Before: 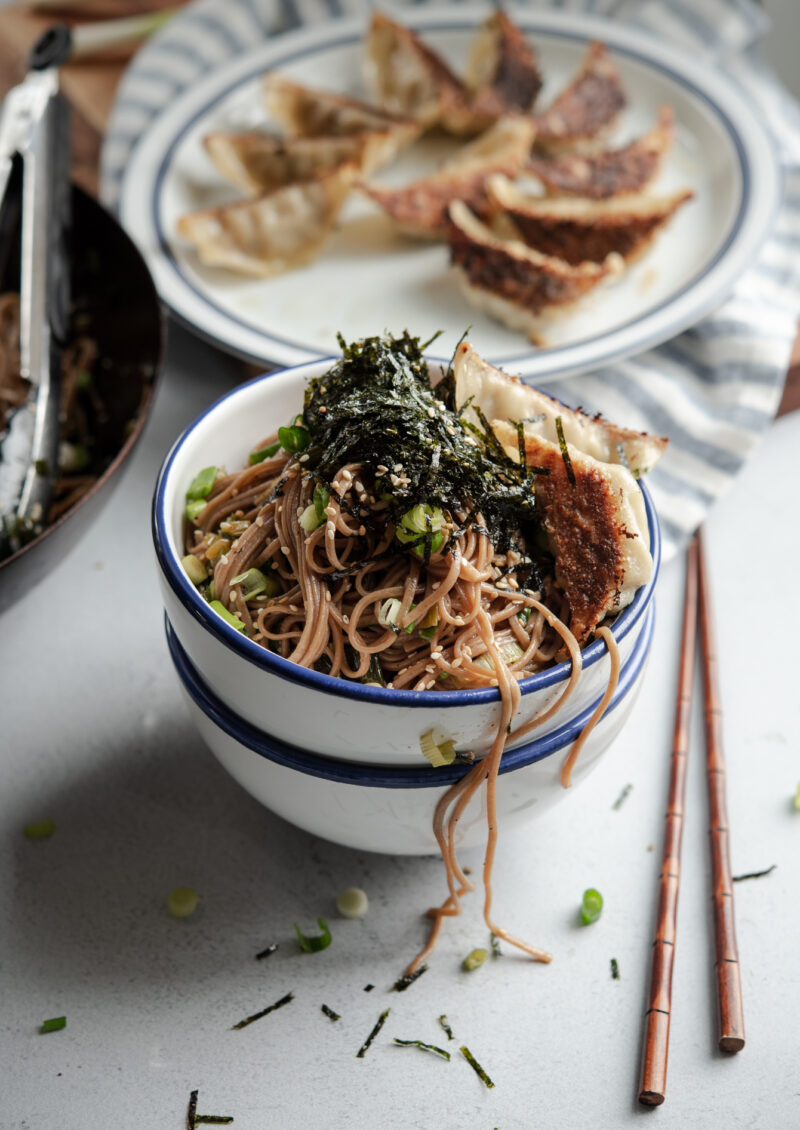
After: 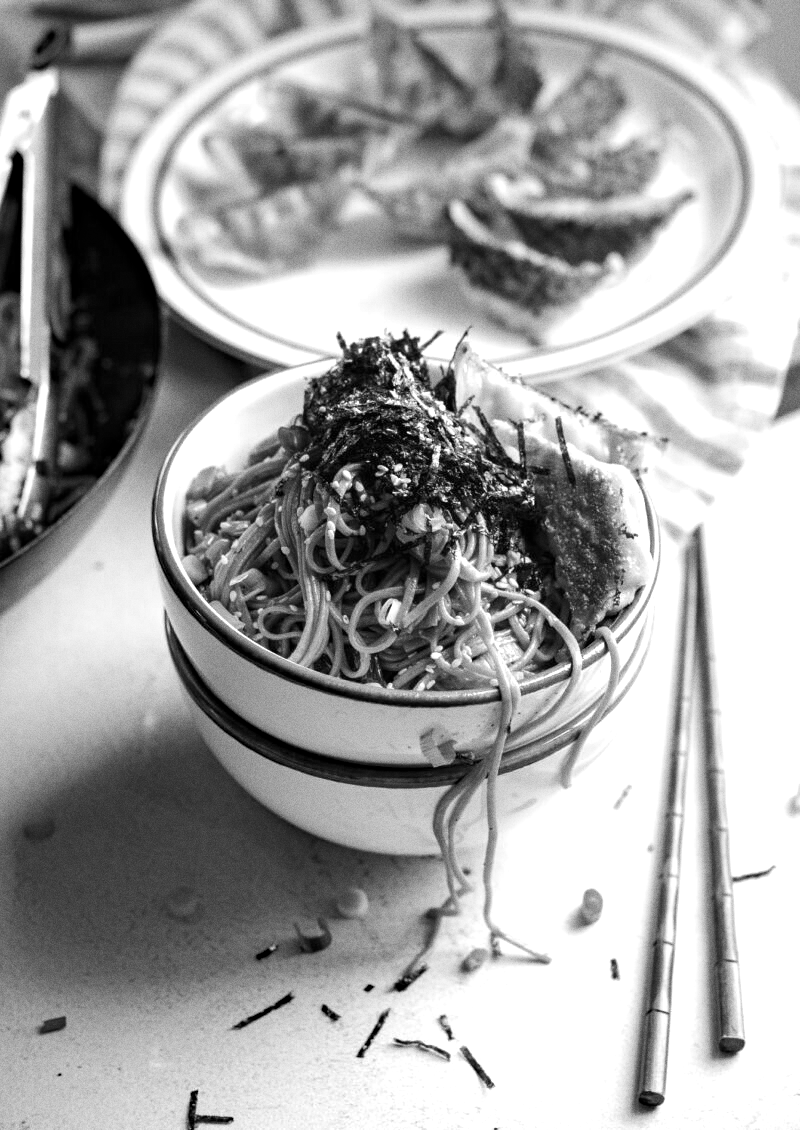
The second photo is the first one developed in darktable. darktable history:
grain: strength 26%
color calibration: output gray [0.246, 0.254, 0.501, 0], gray › normalize channels true, illuminant same as pipeline (D50), adaptation XYZ, x 0.346, y 0.359, gamut compression 0
exposure: black level correction 0, exposure 0.9 EV, compensate exposure bias true, compensate highlight preservation false
haze removal: compatibility mode true, adaptive false
